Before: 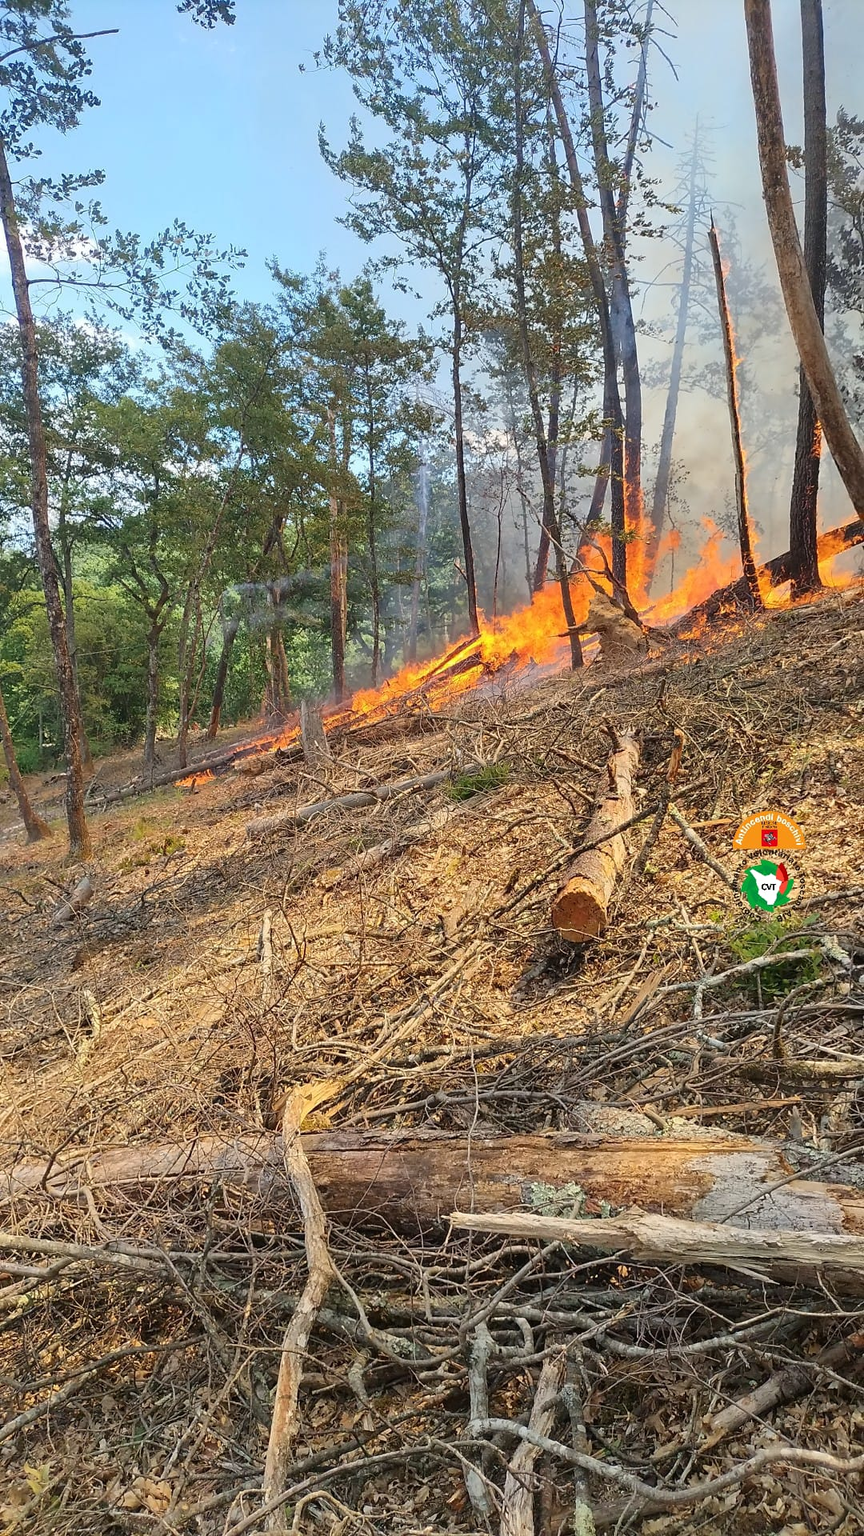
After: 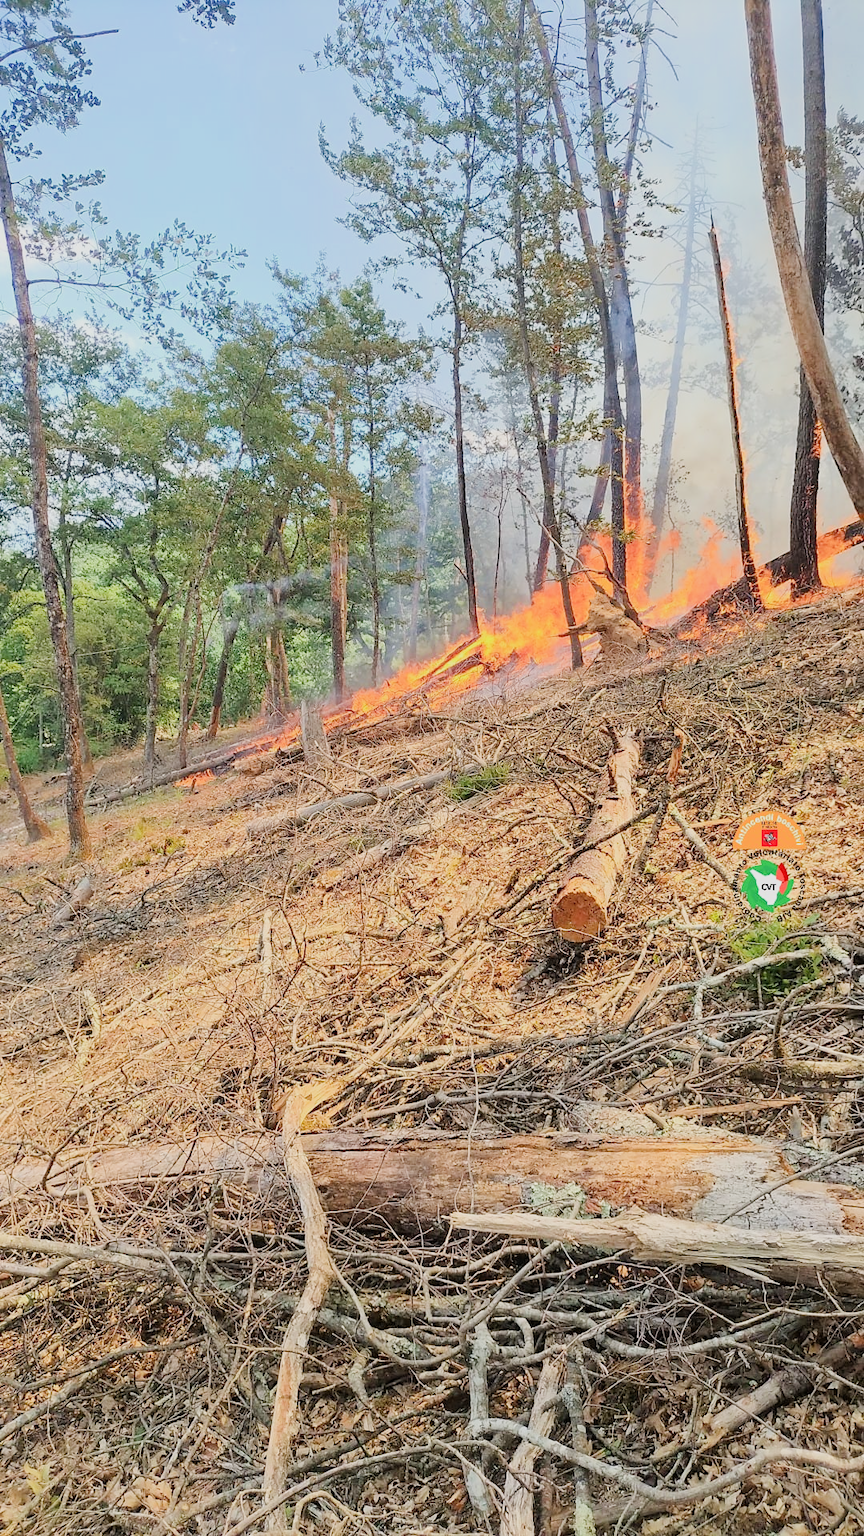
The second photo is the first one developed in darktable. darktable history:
exposure: black level correction 0, exposure 1.098 EV, compensate exposure bias true, compensate highlight preservation false
filmic rgb: black relative exposure -6.05 EV, white relative exposure 6.97 EV, hardness 2.26, iterations of high-quality reconstruction 0, contrast in shadows safe
